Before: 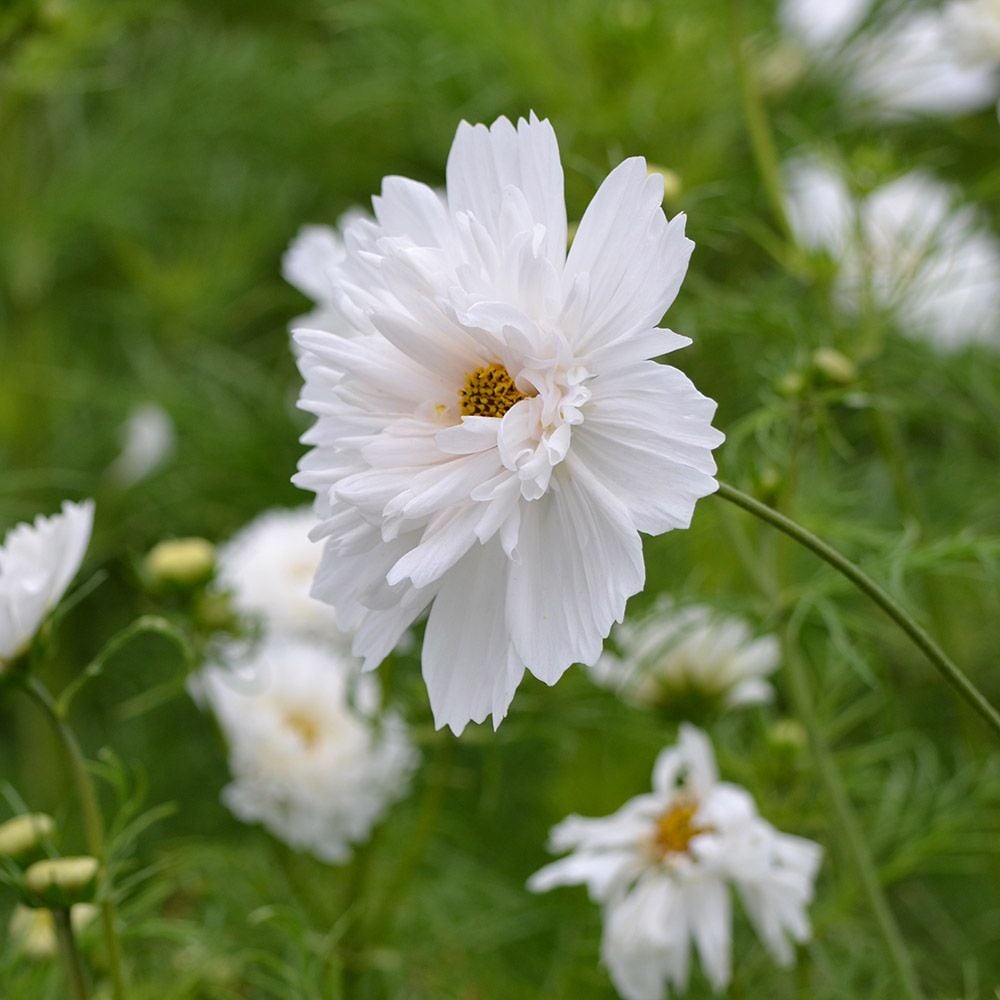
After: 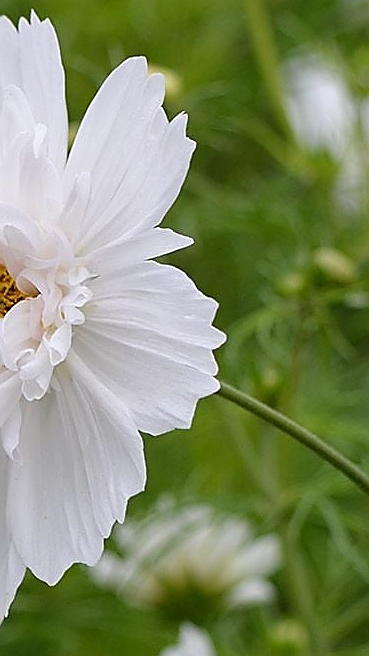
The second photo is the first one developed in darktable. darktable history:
sharpen: radius 1.4, amount 1.25, threshold 0.7
crop and rotate: left 49.936%, top 10.094%, right 13.136%, bottom 24.256%
